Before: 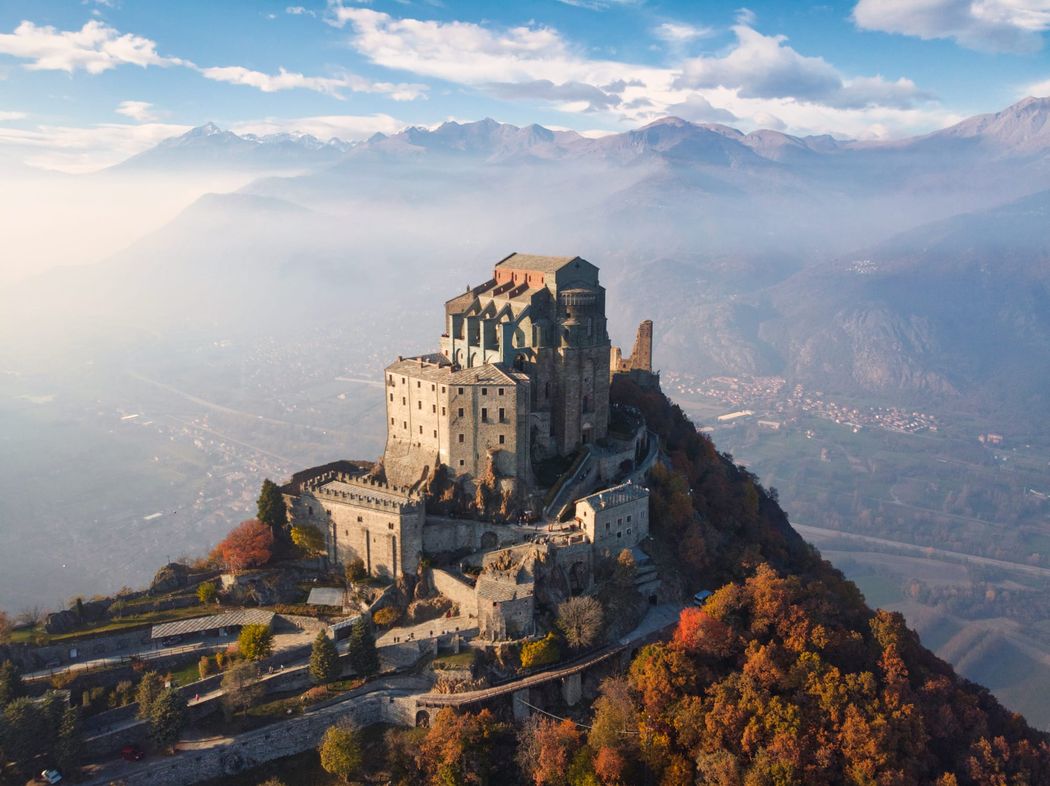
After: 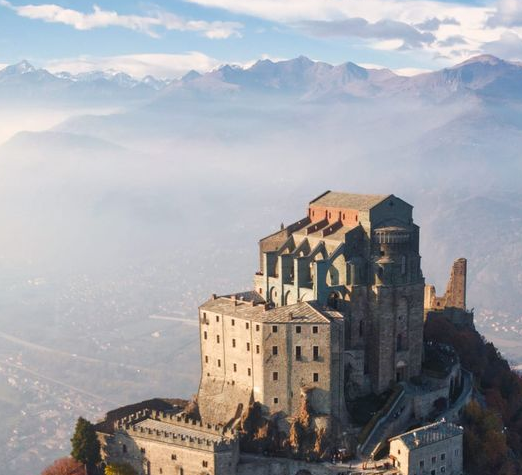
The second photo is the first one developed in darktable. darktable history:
crop: left 17.718%, top 7.892%, right 32.528%, bottom 31.642%
